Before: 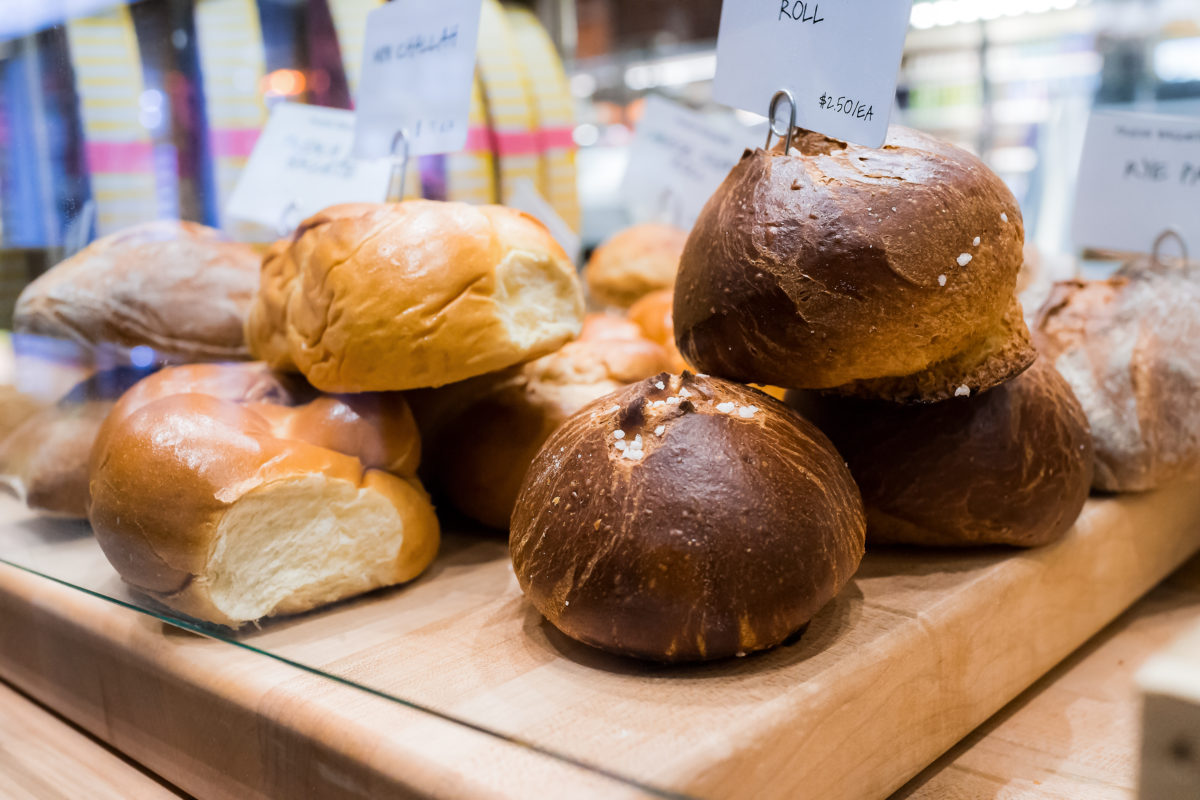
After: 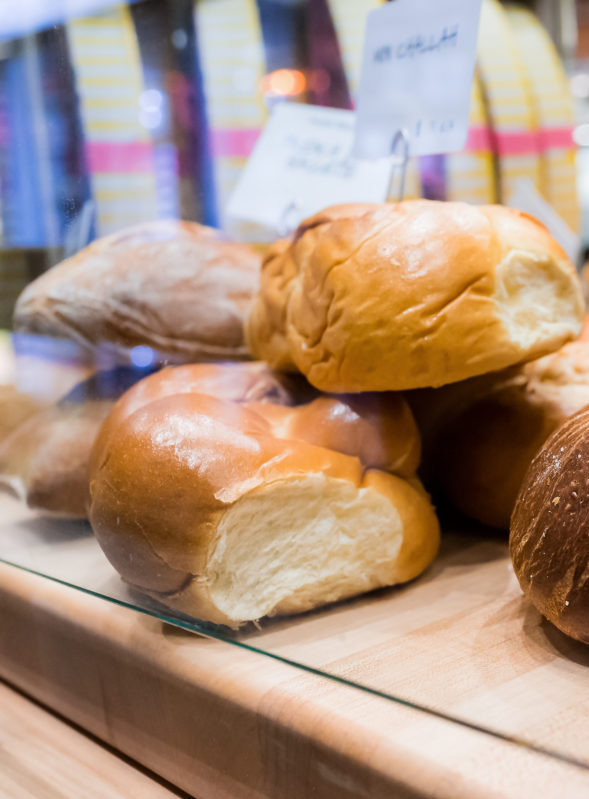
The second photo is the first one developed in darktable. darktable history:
crop and rotate: left 0%, top 0%, right 50.845%
rotate and perspective: automatic cropping original format, crop left 0, crop top 0
